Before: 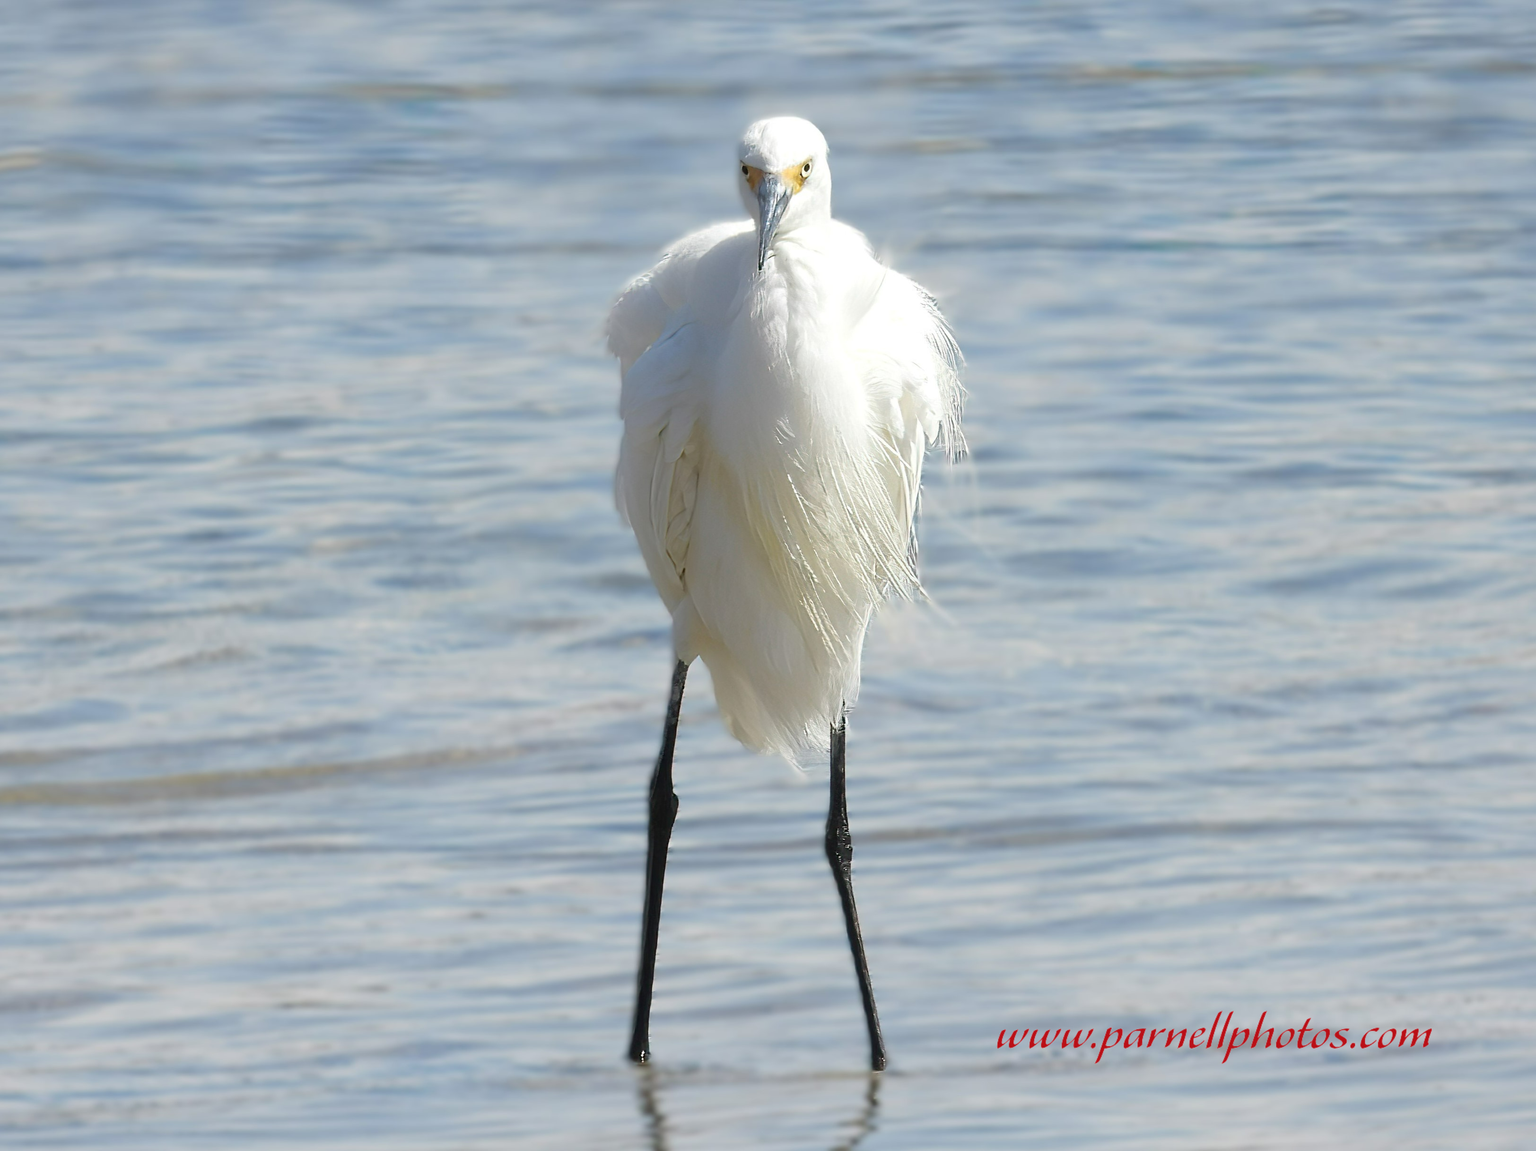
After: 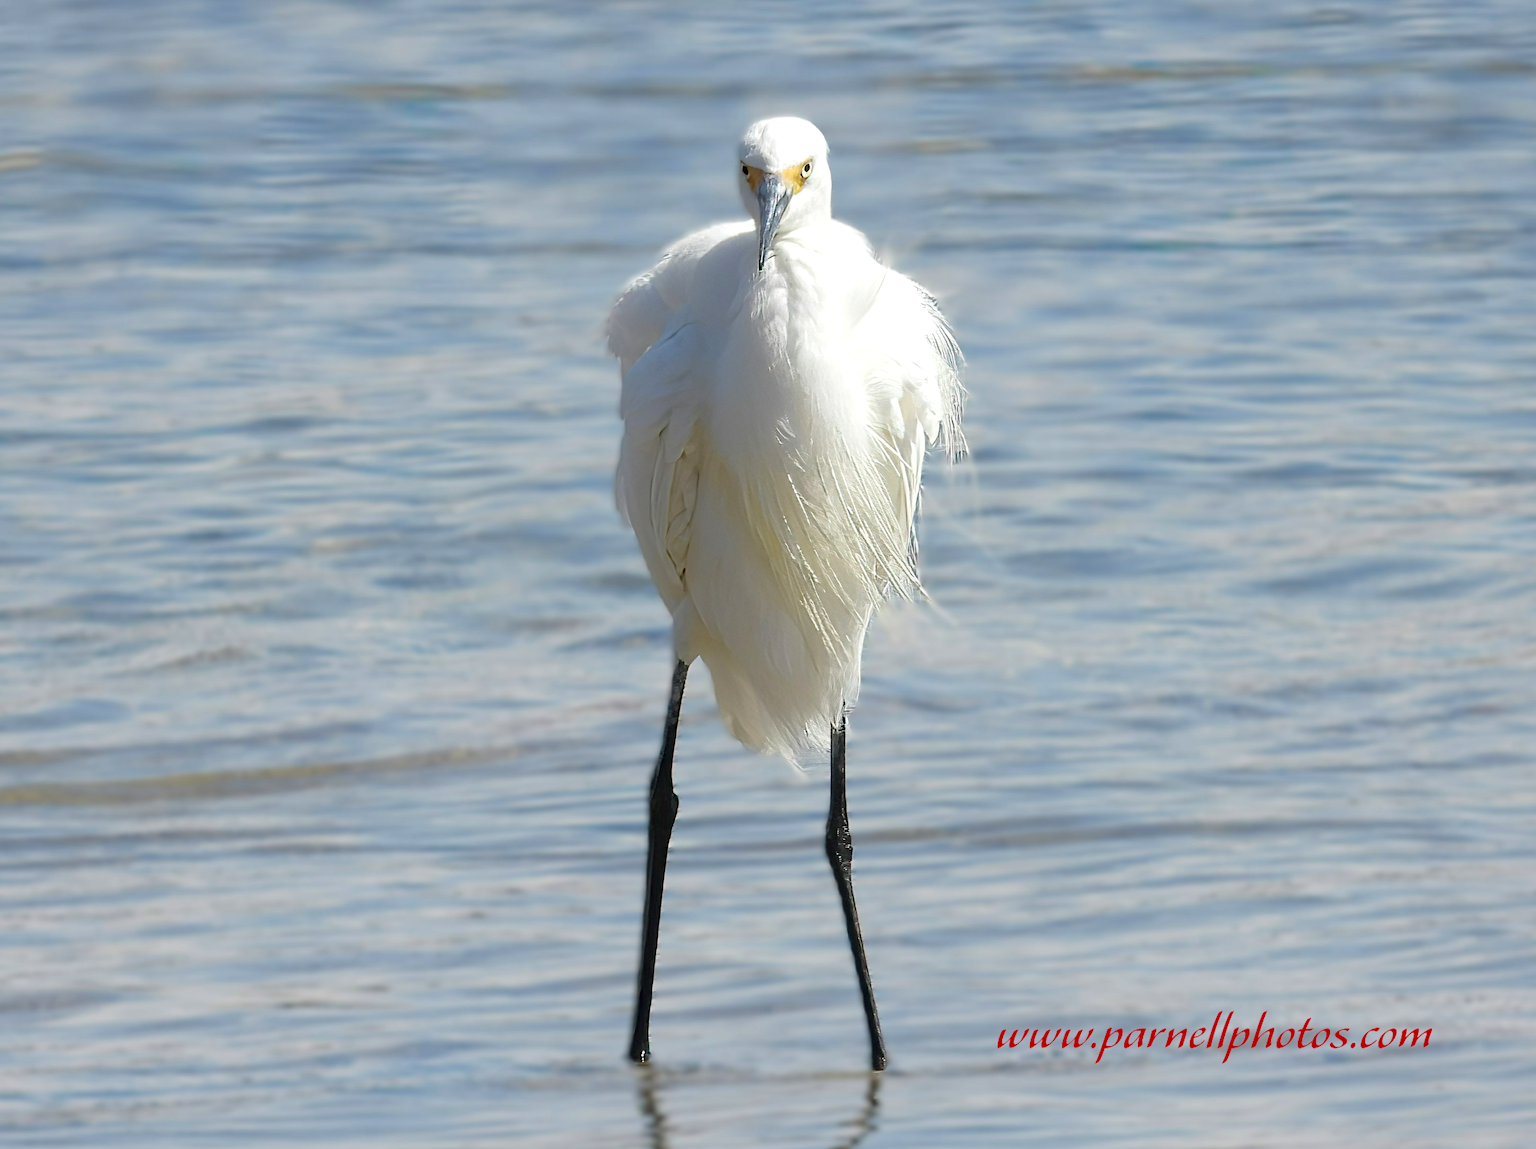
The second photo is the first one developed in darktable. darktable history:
haze removal: compatibility mode true, adaptive false
crop: bottom 0.071%
